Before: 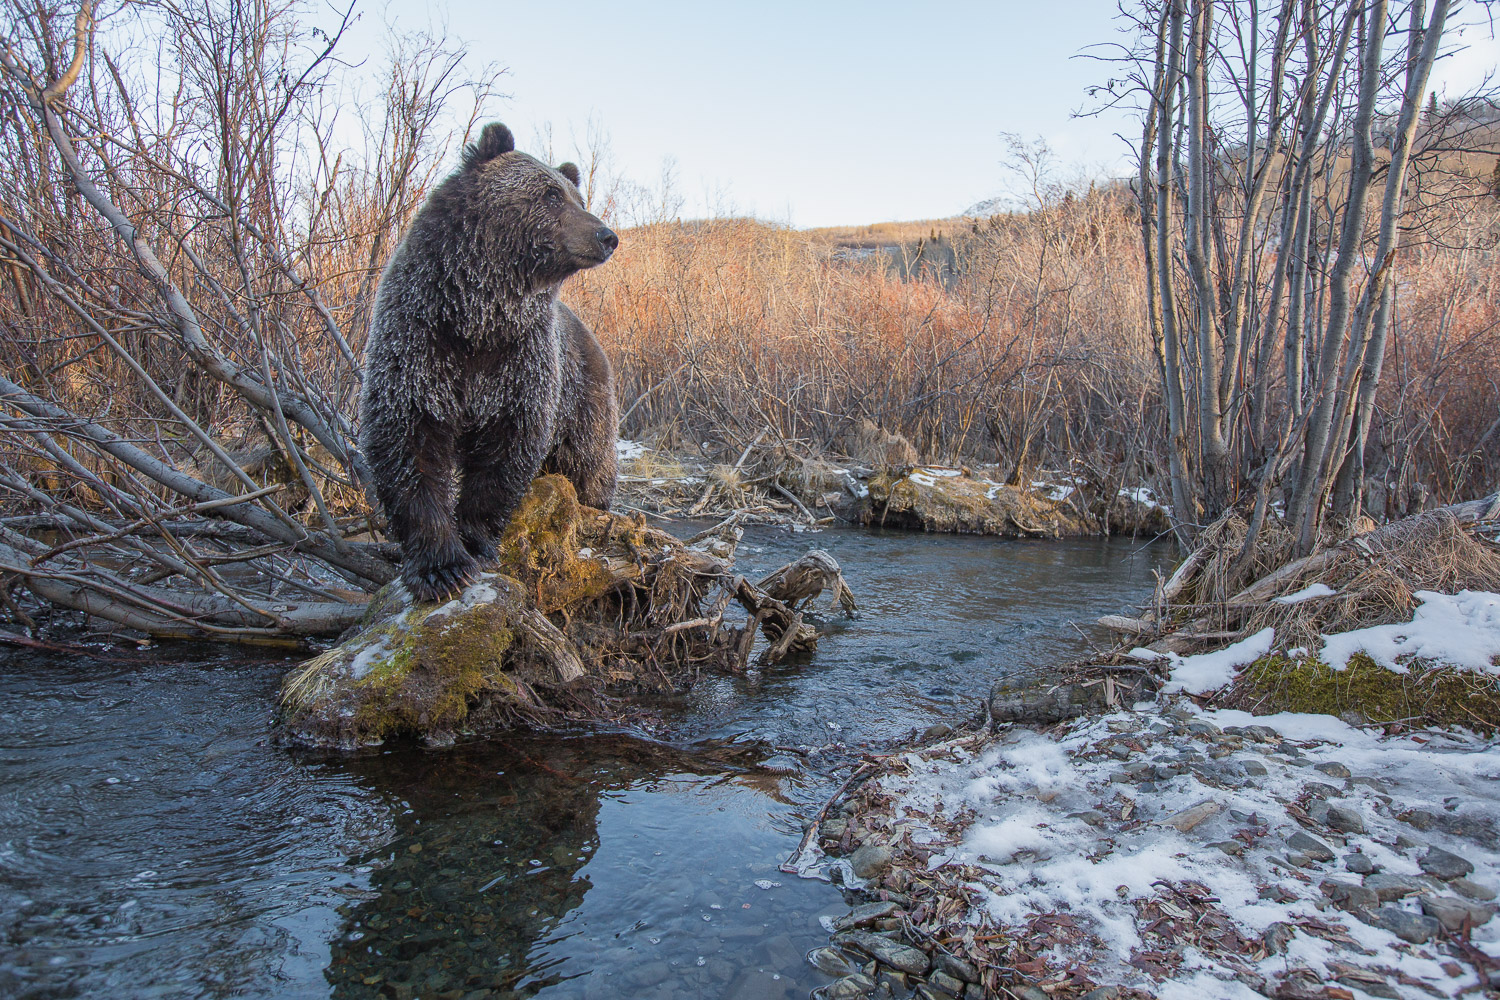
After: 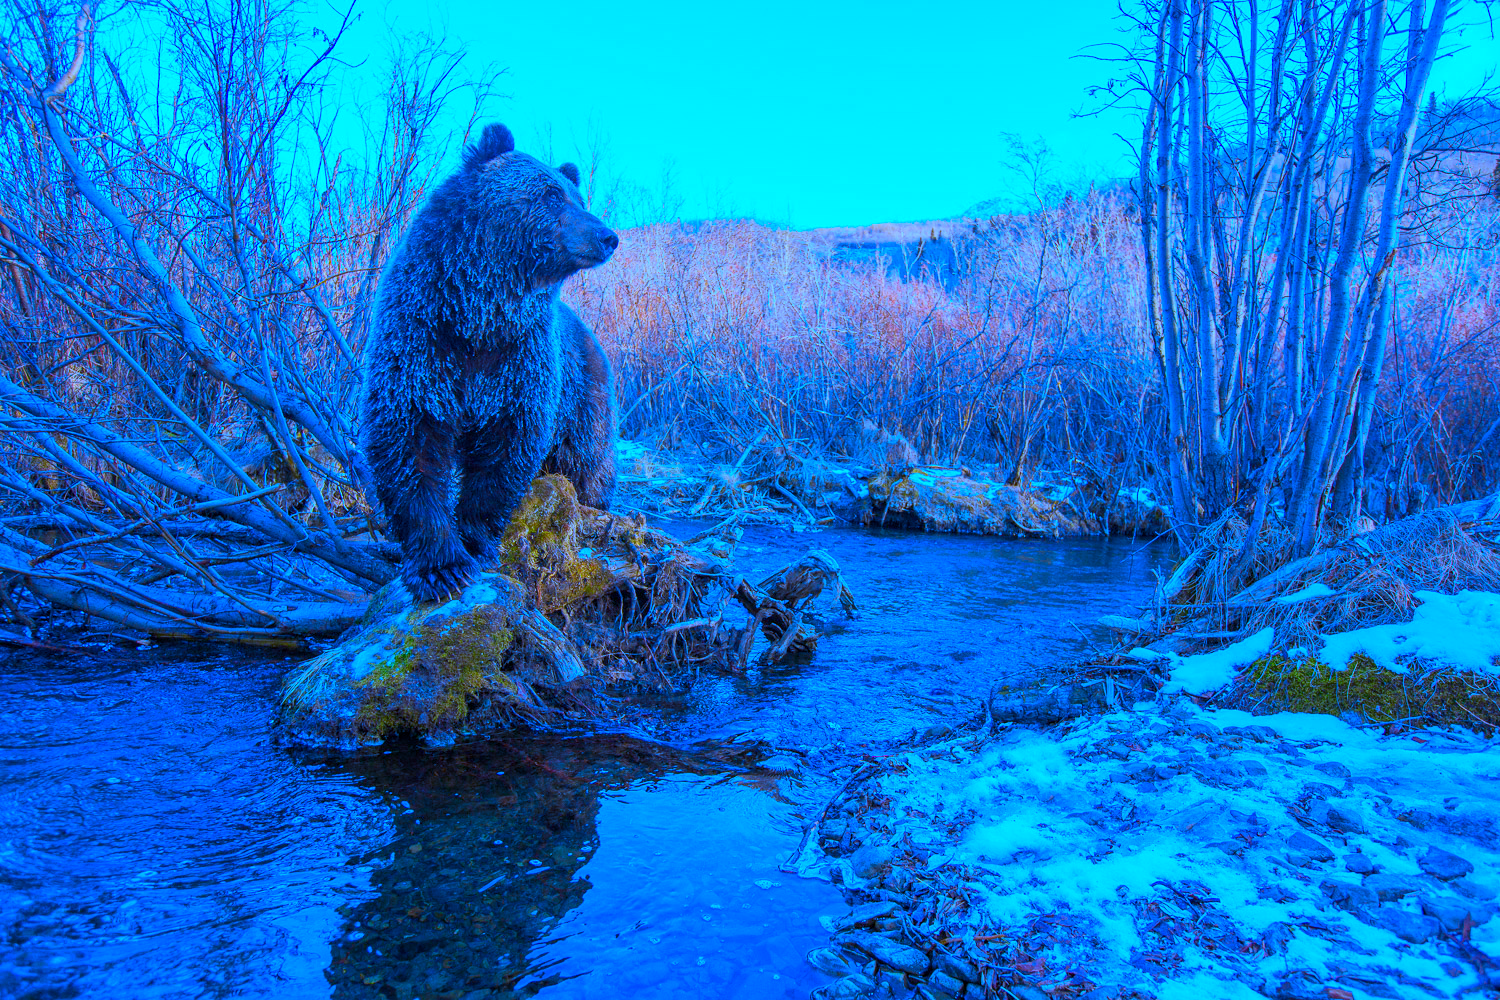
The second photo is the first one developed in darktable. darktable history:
white balance: red 0.766, blue 1.537
local contrast: highlights 100%, shadows 100%, detail 120%, midtone range 0.2
color correction: saturation 2.15
